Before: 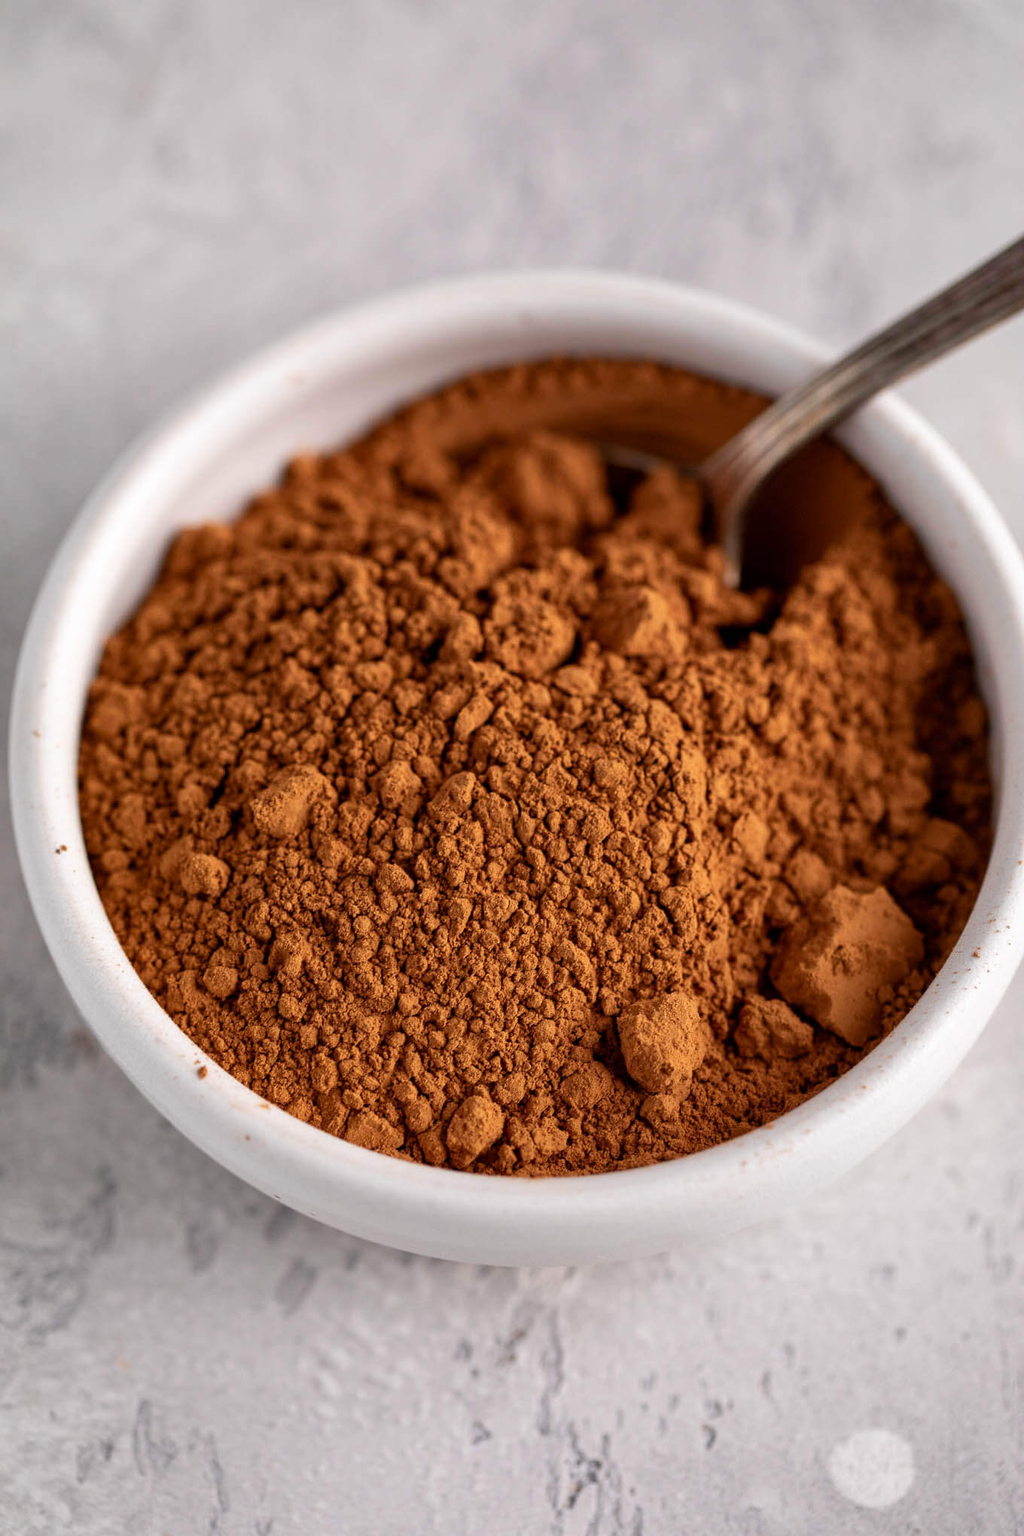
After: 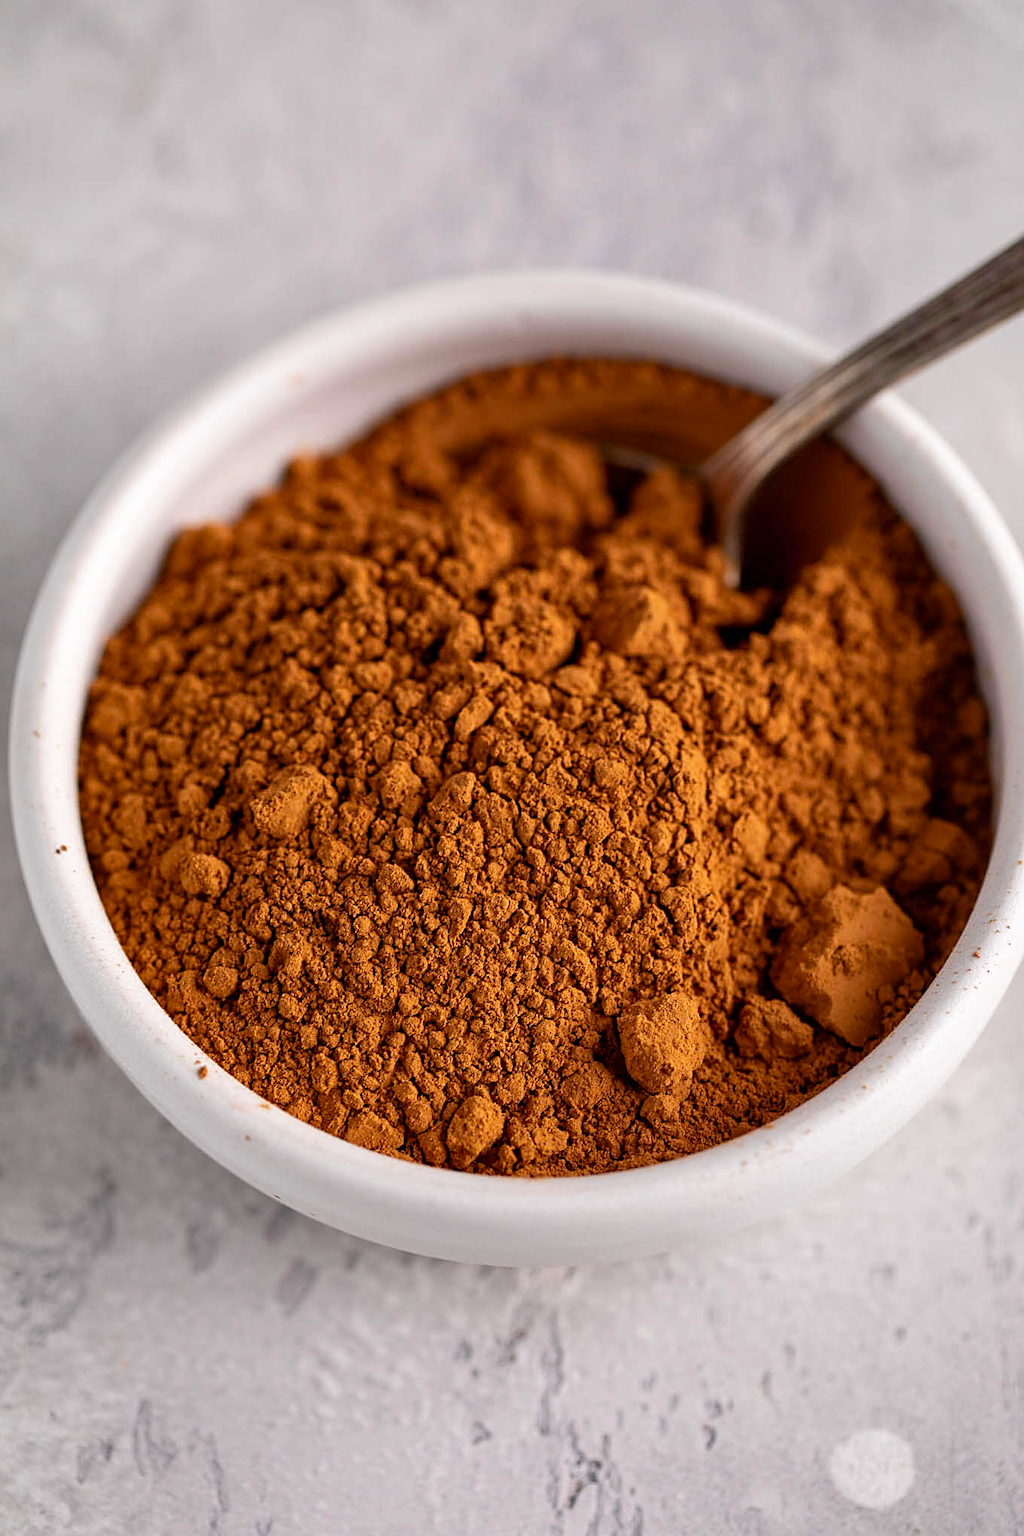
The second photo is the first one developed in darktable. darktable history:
color balance: output saturation 110%
sharpen: on, module defaults
